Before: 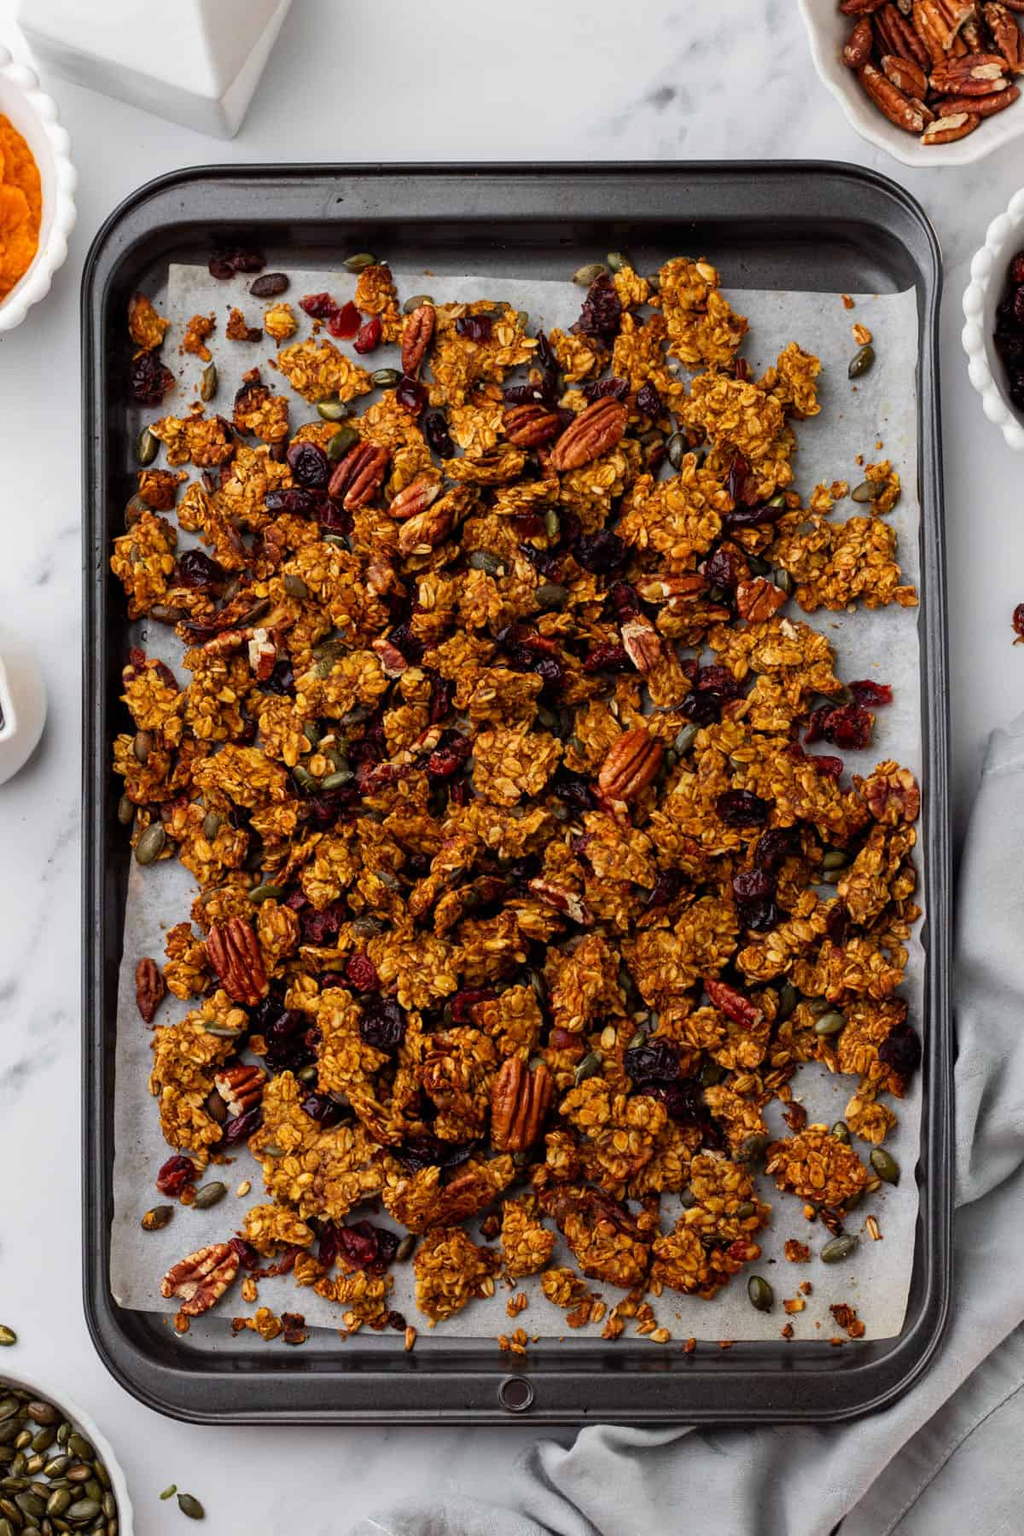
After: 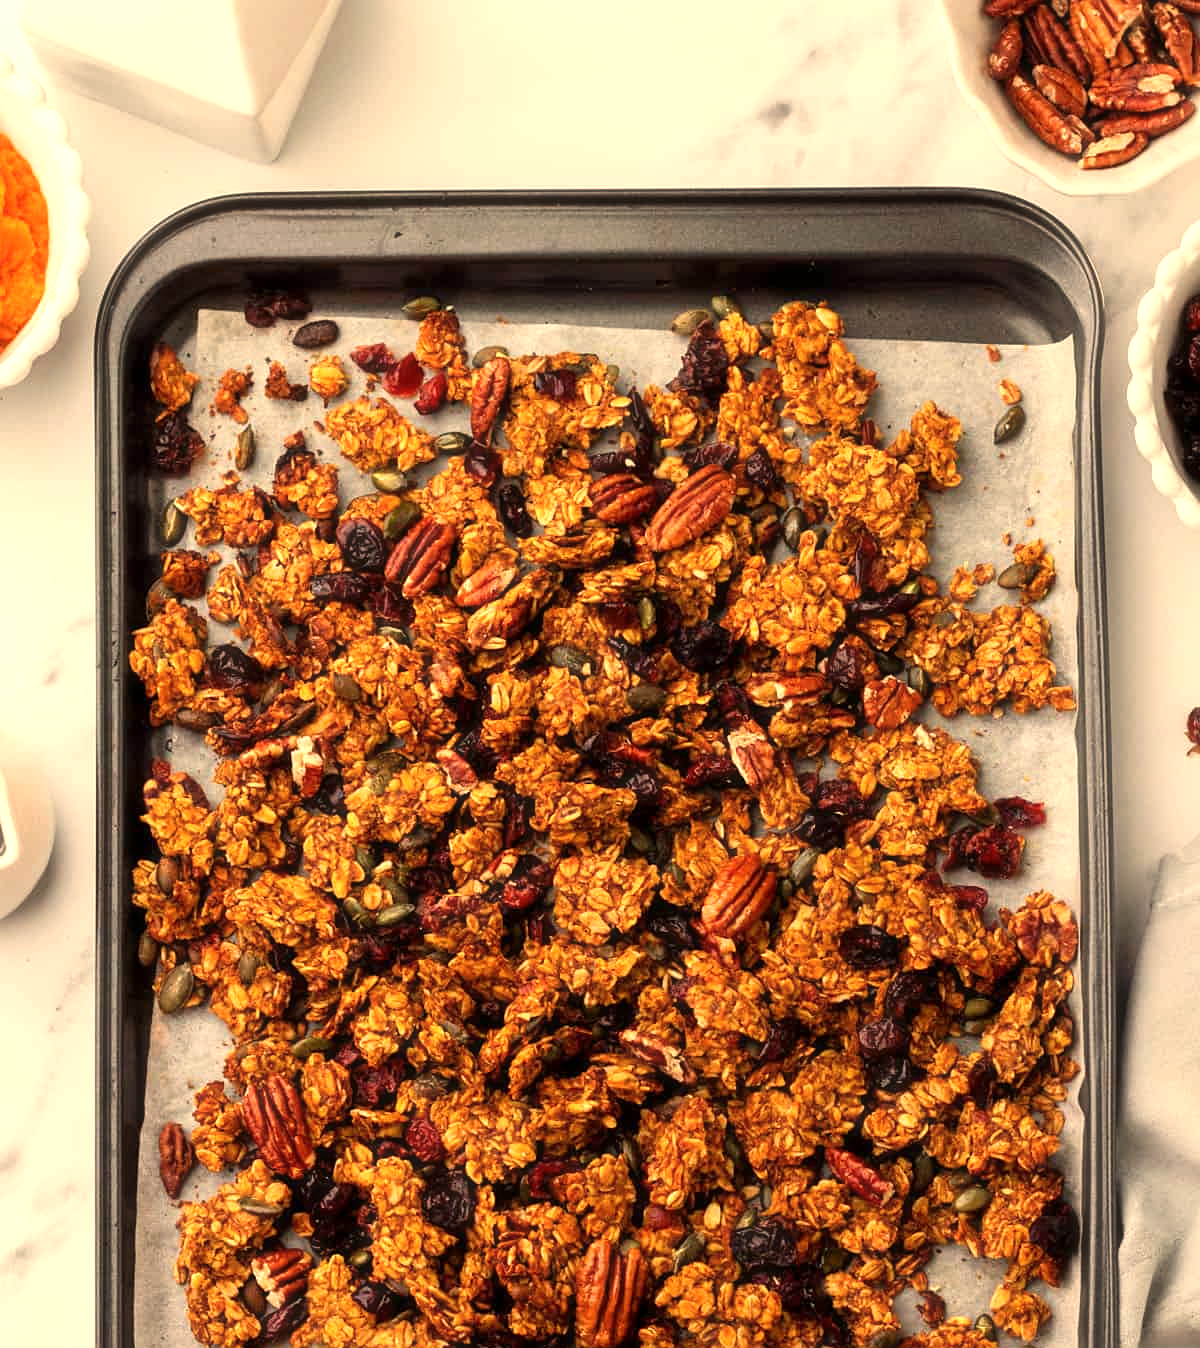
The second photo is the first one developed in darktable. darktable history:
haze removal: strength -0.1, adaptive false
crop: bottom 24.967%
sharpen: amount 0.2
exposure: black level correction 0.001, exposure 0.5 EV, compensate exposure bias true, compensate highlight preservation false
white balance: red 1.138, green 0.996, blue 0.812
